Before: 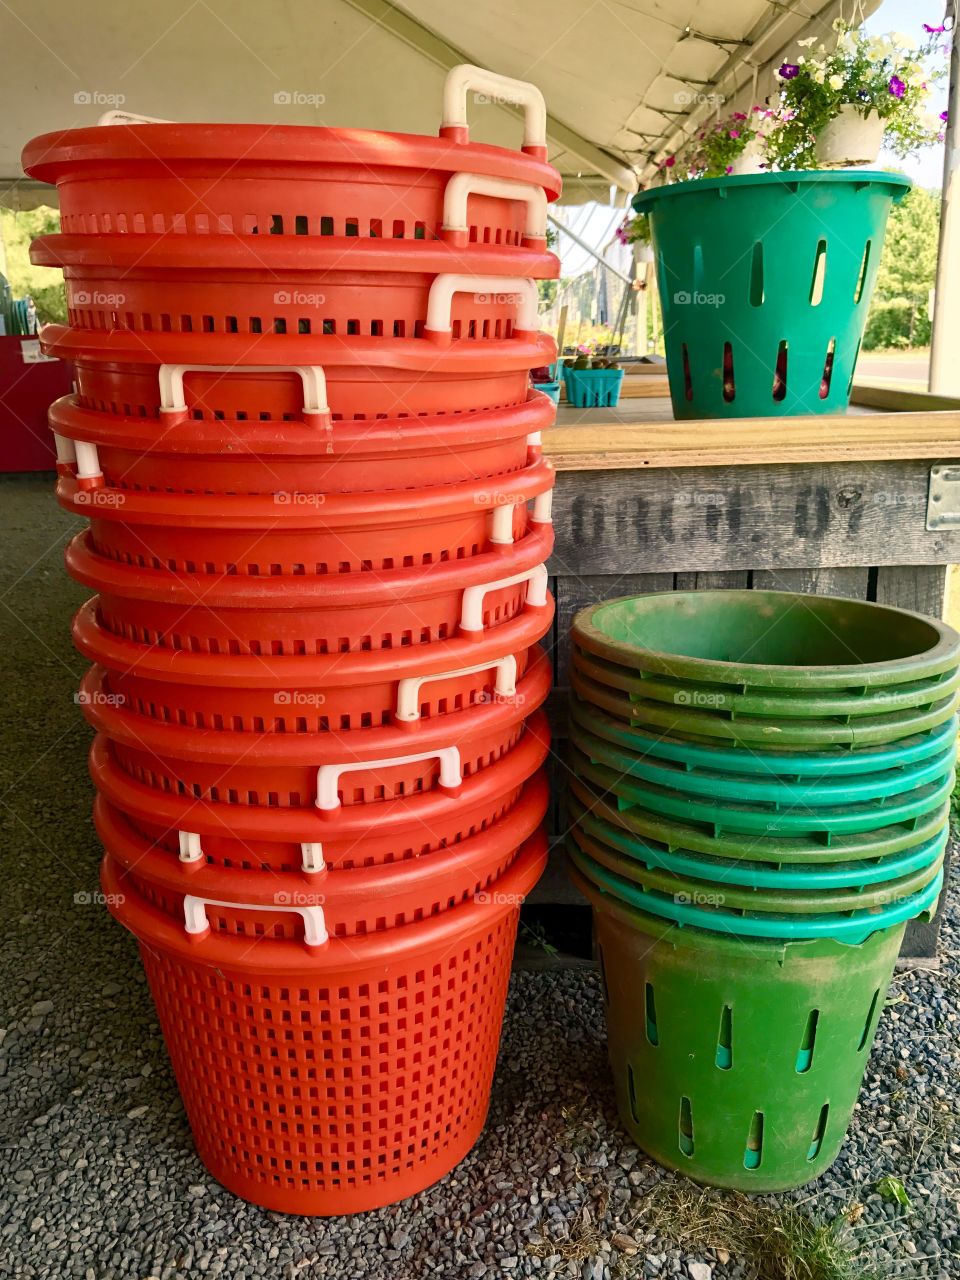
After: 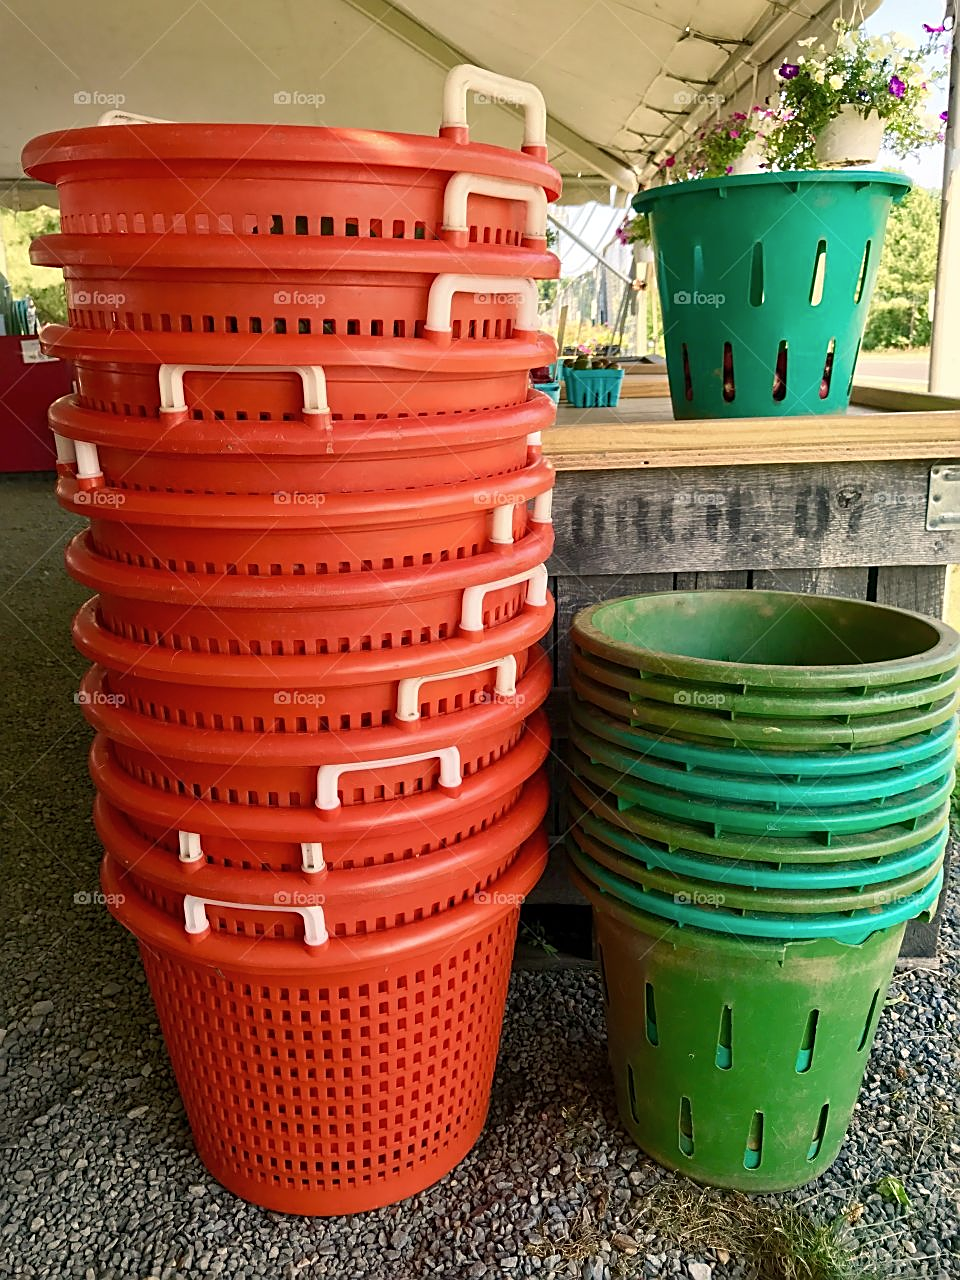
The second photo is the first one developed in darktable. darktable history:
contrast brightness saturation: saturation -0.053
sharpen: on, module defaults
